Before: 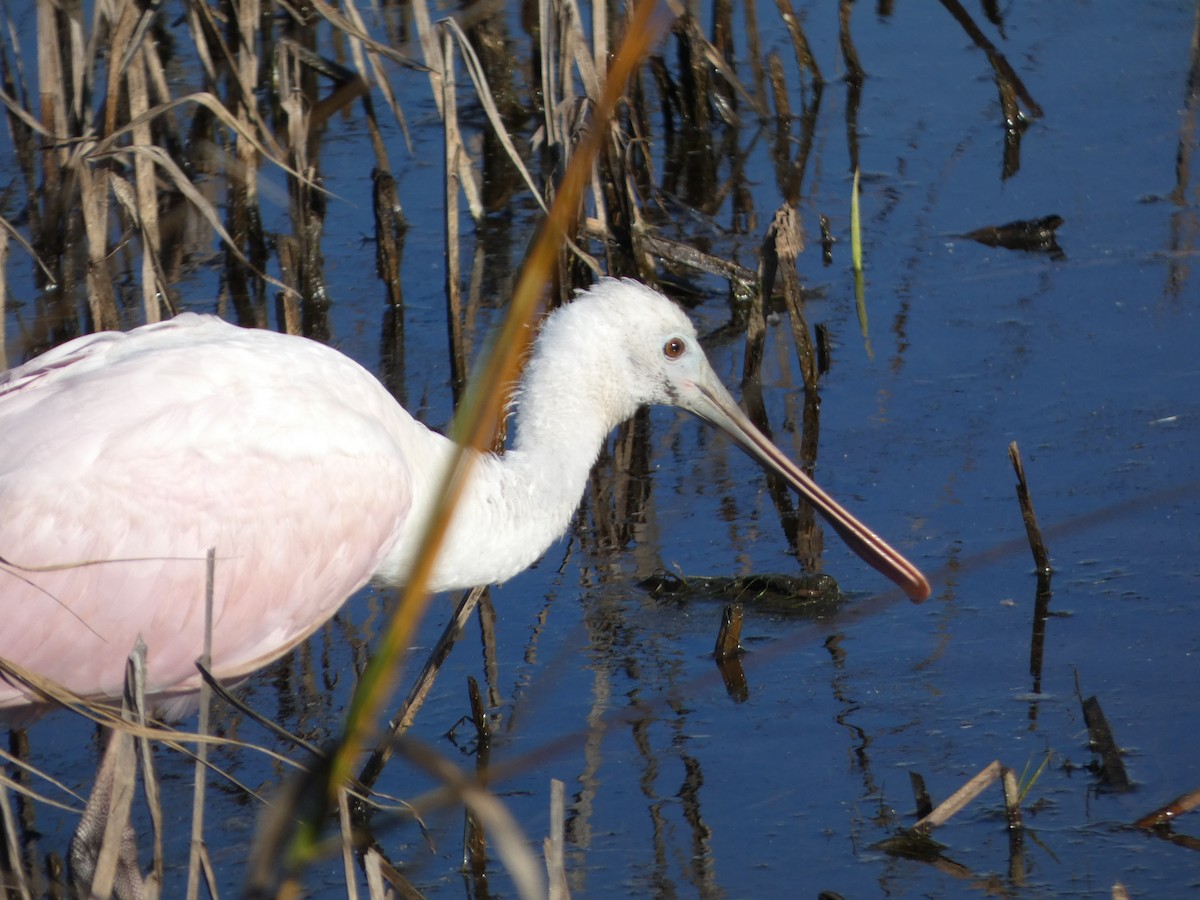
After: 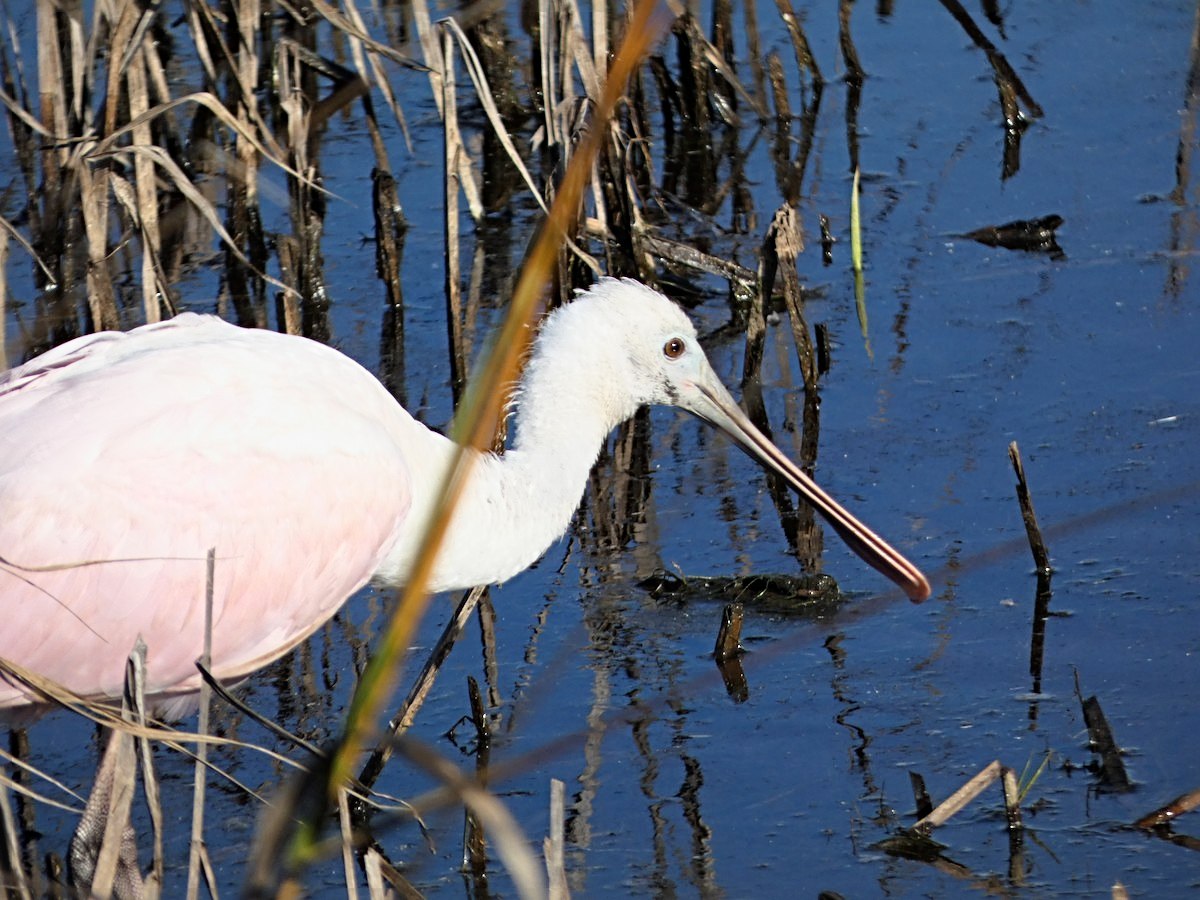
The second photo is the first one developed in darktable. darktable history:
sharpen: radius 4.924
tone curve: curves: ch0 [(0, 0) (0.062, 0.037) (0.142, 0.138) (0.359, 0.419) (0.469, 0.544) (0.634, 0.722) (0.839, 0.909) (0.998, 0.978)]; ch1 [(0, 0) (0.437, 0.408) (0.472, 0.47) (0.502, 0.503) (0.527, 0.523) (0.559, 0.573) (0.608, 0.665) (0.669, 0.748) (0.859, 0.899) (1, 1)]; ch2 [(0, 0) (0.33, 0.301) (0.421, 0.443) (0.473, 0.498) (0.502, 0.5) (0.535, 0.531) (0.575, 0.603) (0.608, 0.667) (1, 1)], color space Lab, linked channels, preserve colors none
exposure: exposure -0.07 EV, compensate highlight preservation false
